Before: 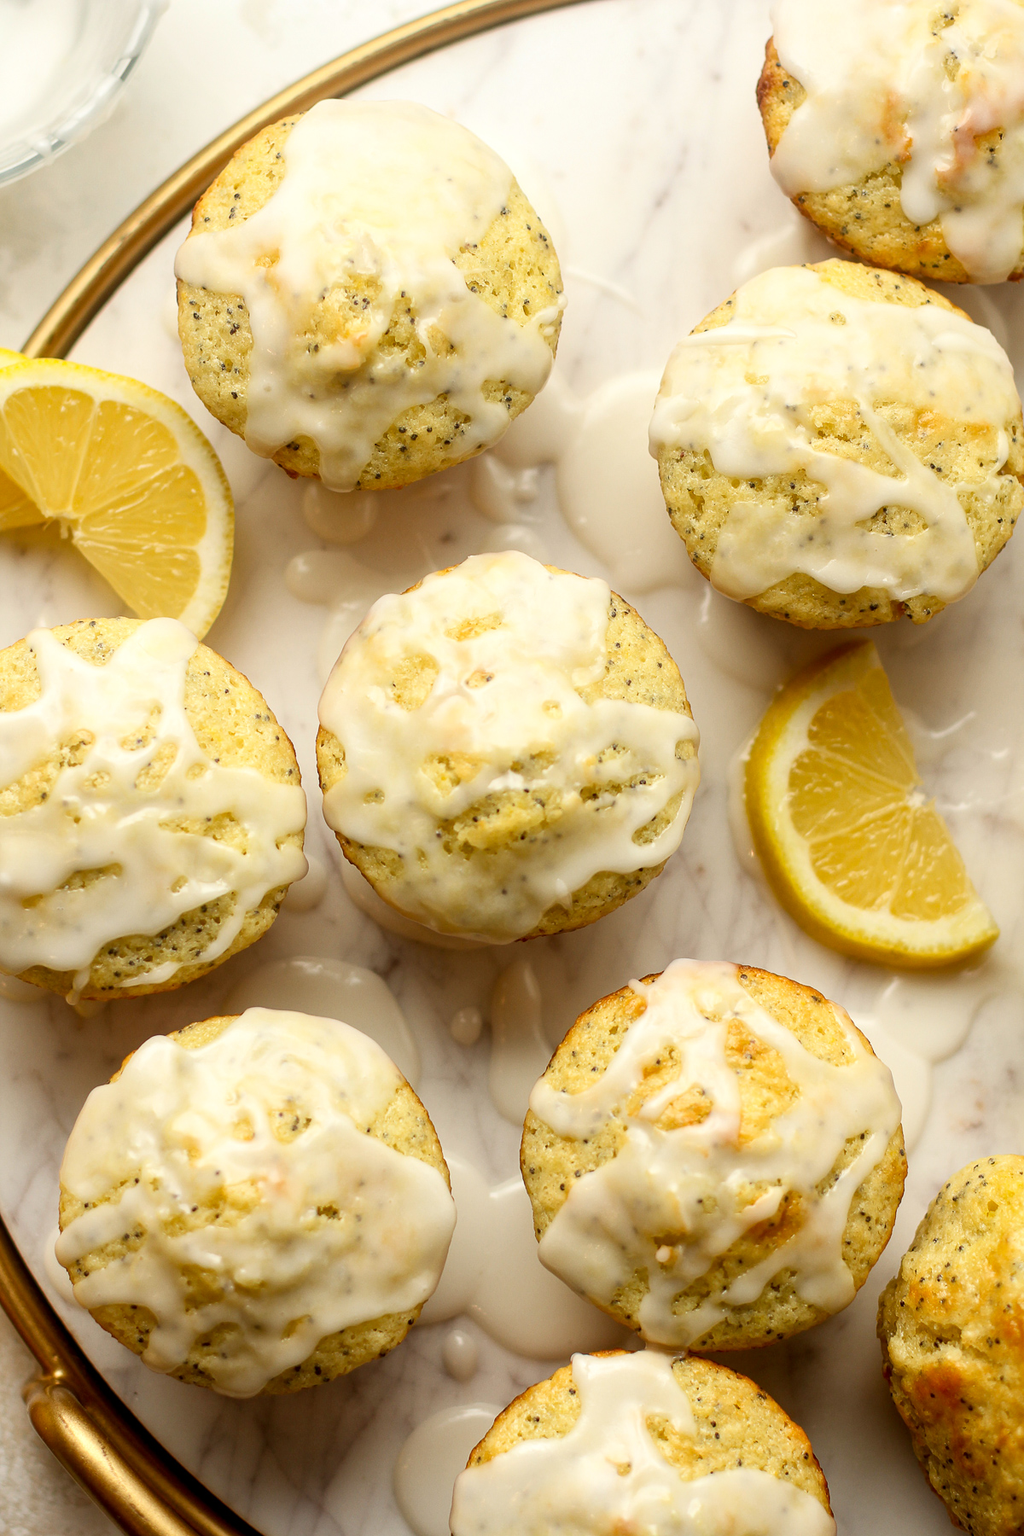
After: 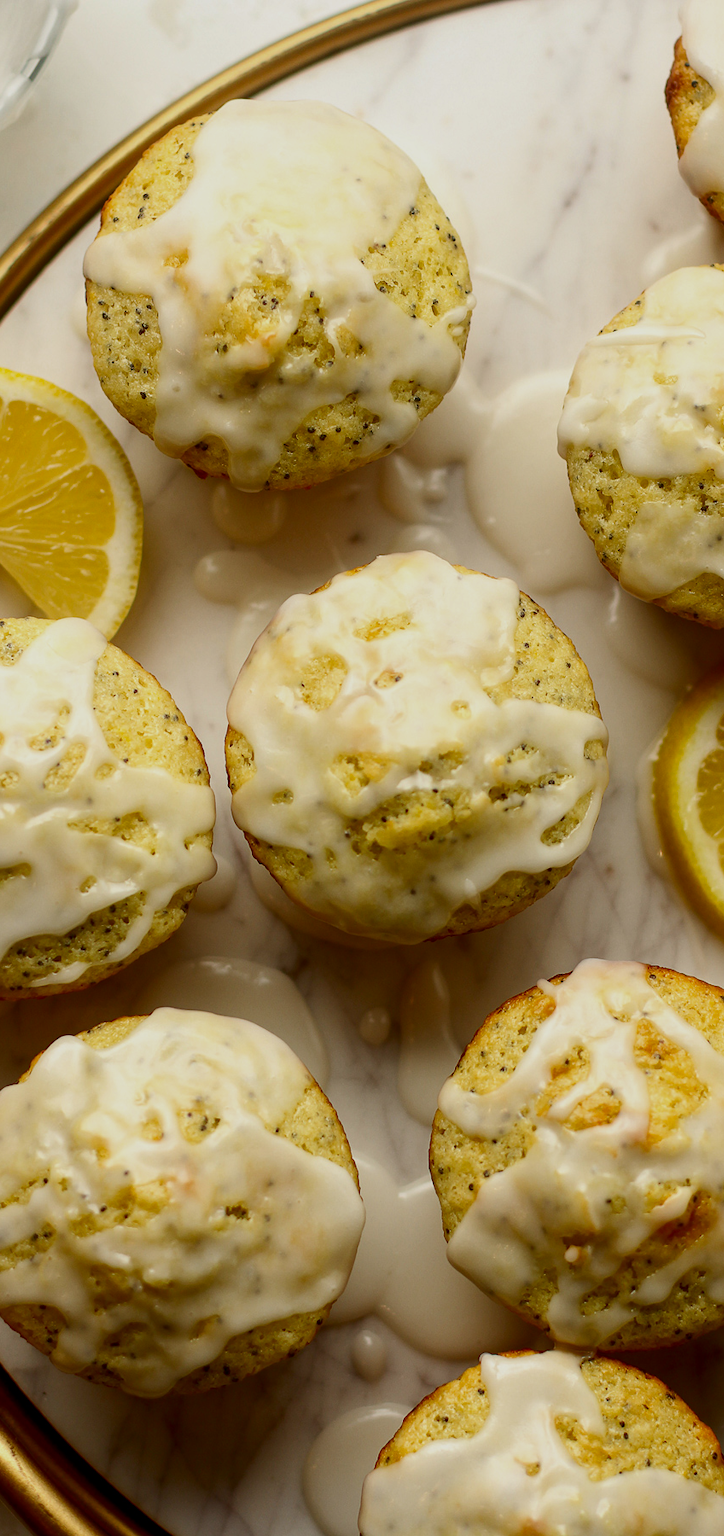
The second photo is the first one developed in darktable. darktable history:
contrast brightness saturation: brightness -0.216, saturation 0.08
exposure: exposure -0.298 EV, compensate exposure bias true, compensate highlight preservation false
crop and rotate: left 8.992%, right 20.211%
